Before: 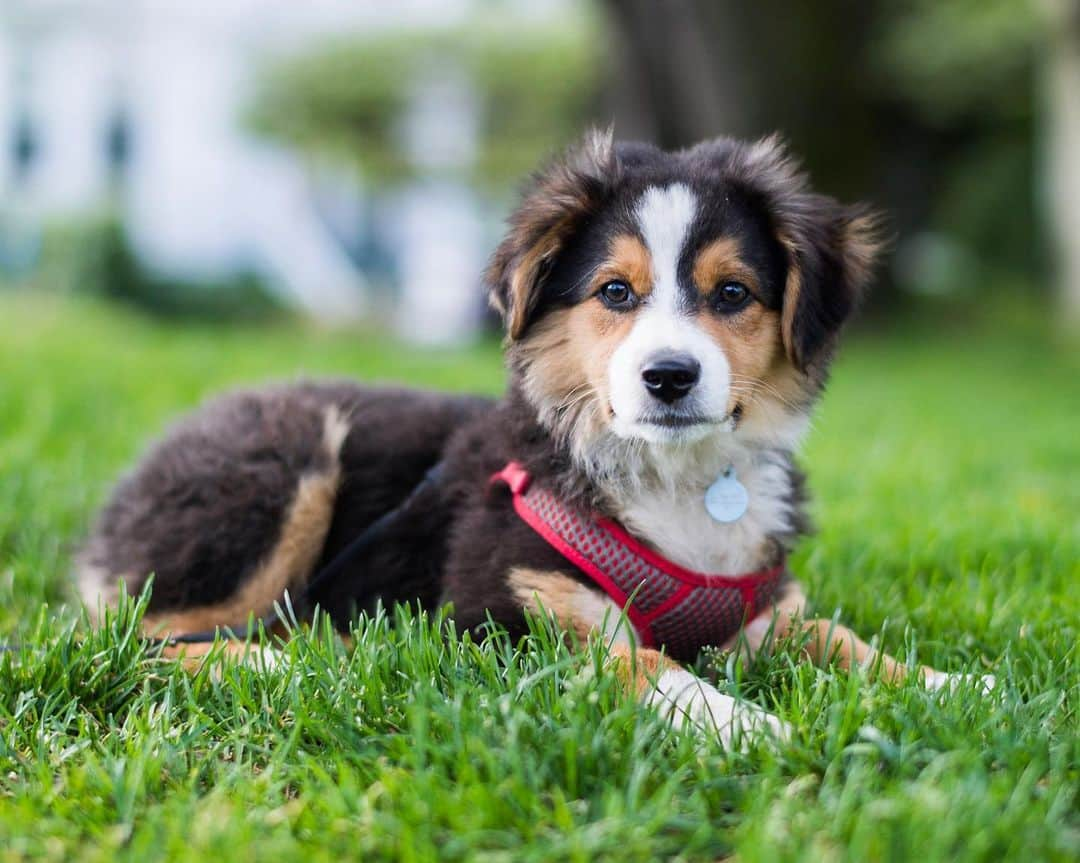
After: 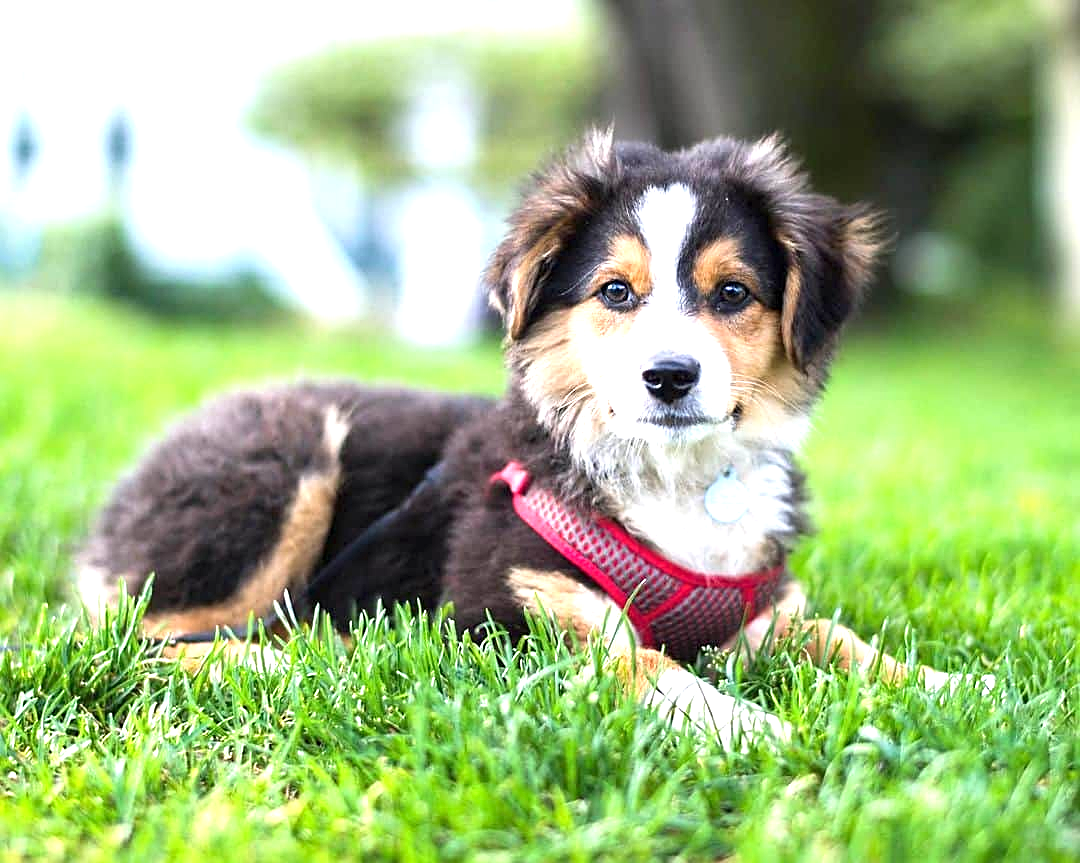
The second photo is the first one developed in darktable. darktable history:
exposure: exposure 1.158 EV, compensate highlight preservation false
sharpen: on, module defaults
